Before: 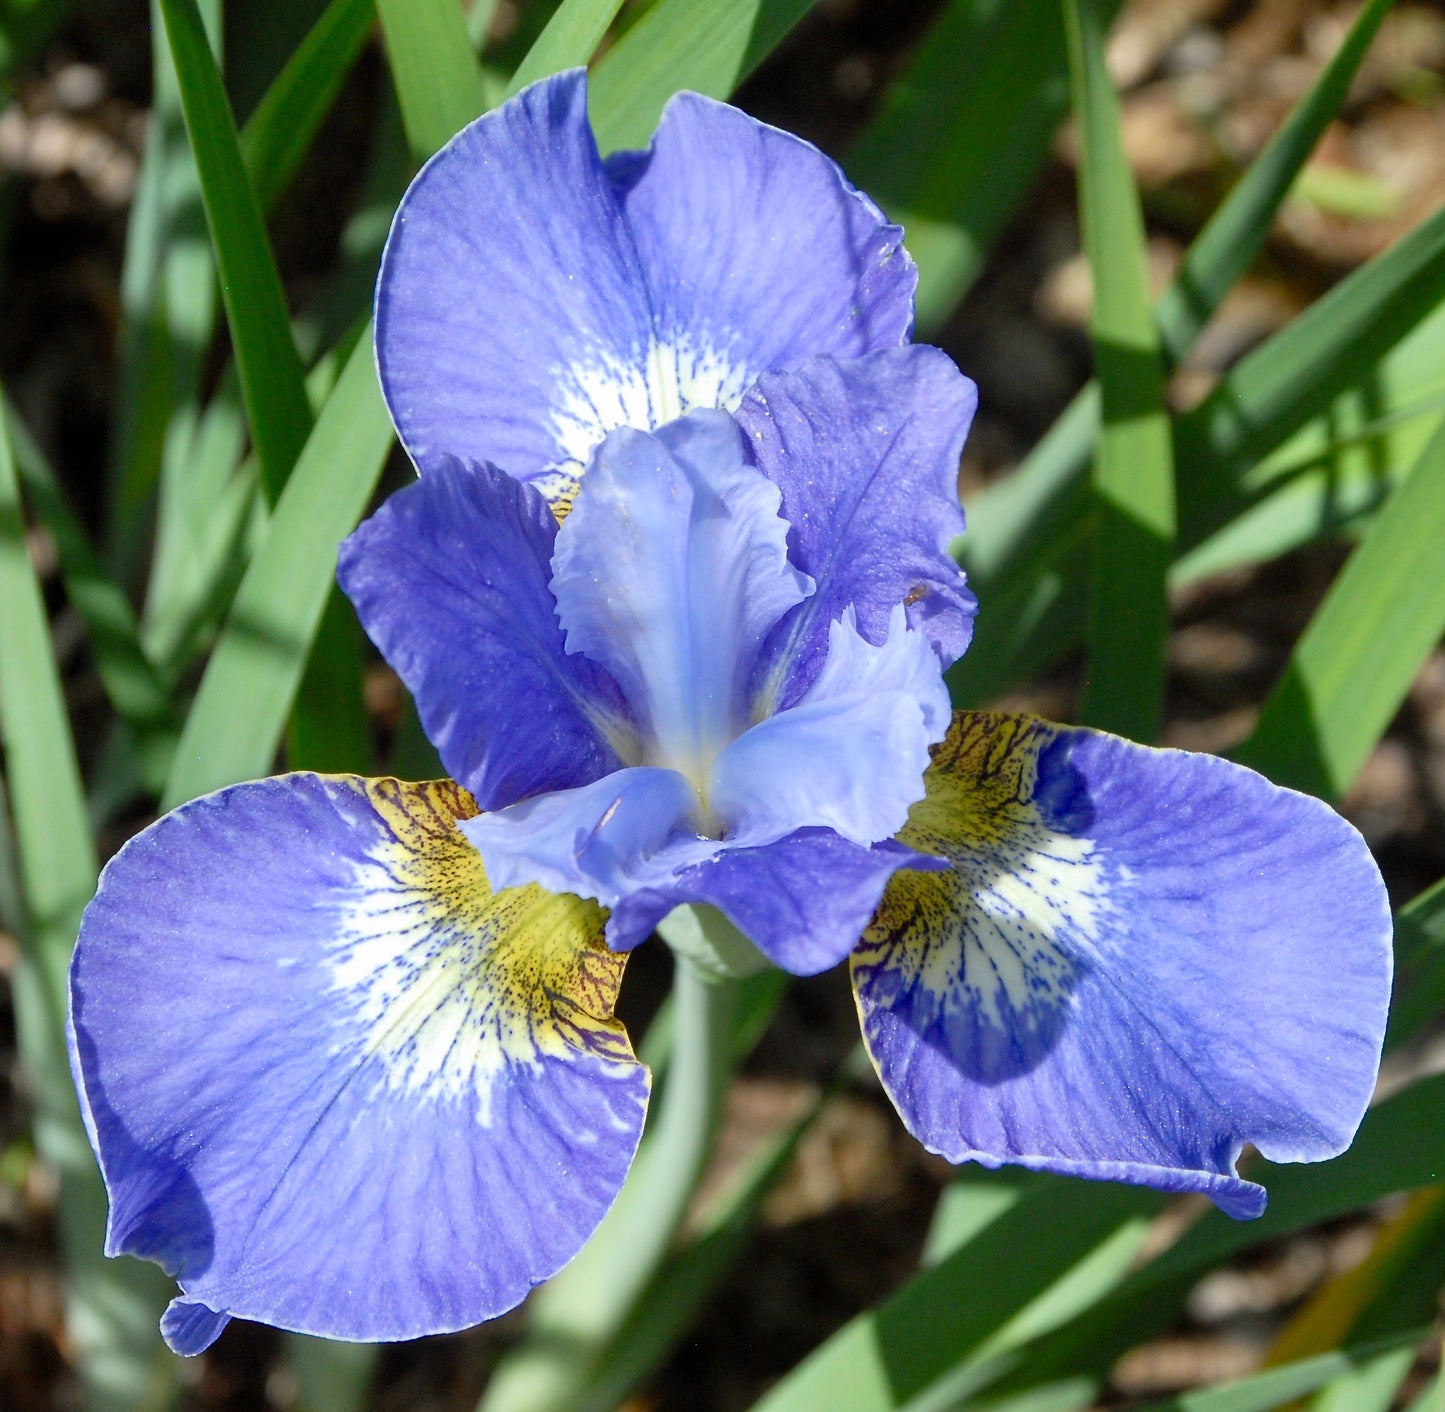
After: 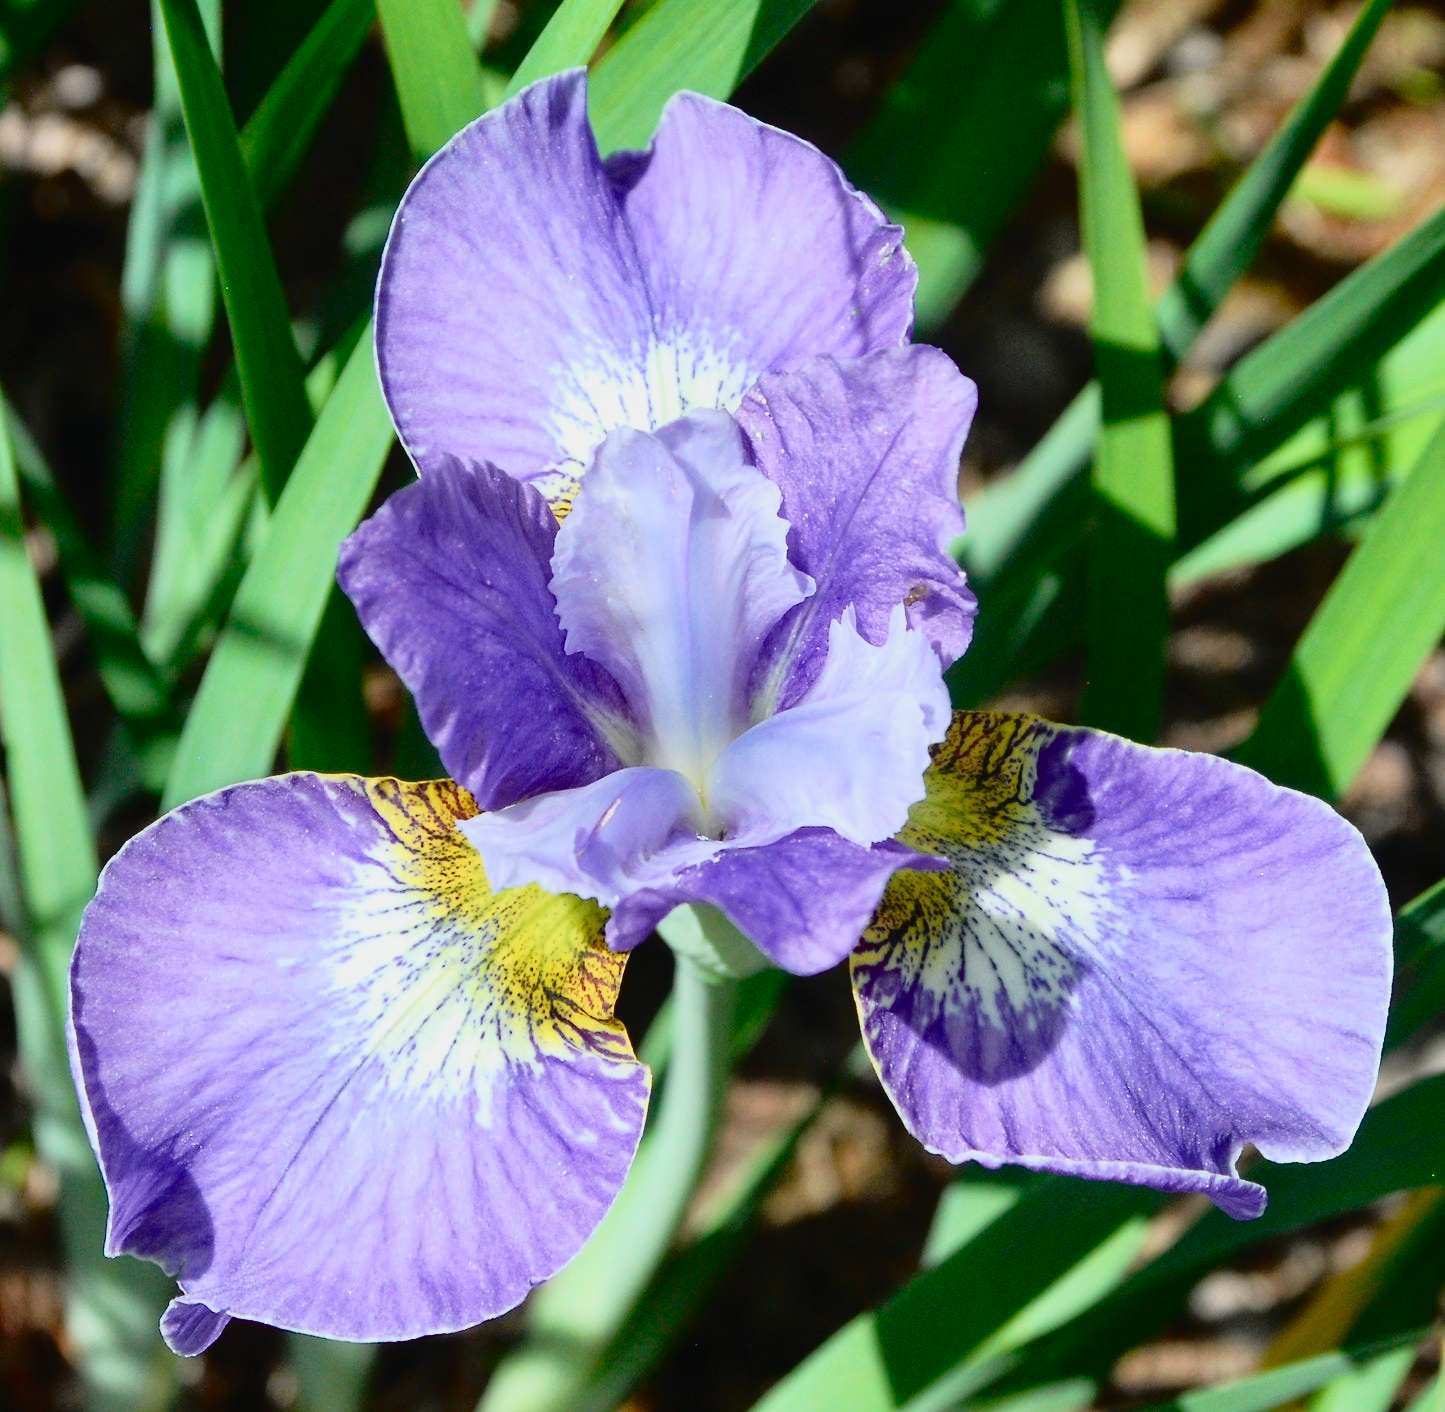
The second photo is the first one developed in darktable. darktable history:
tone curve: curves: ch0 [(0, 0.014) (0.17, 0.099) (0.398, 0.423) (0.728, 0.808) (0.877, 0.91) (0.99, 0.955)]; ch1 [(0, 0) (0.377, 0.325) (0.493, 0.491) (0.505, 0.504) (0.515, 0.515) (0.554, 0.575) (0.623, 0.643) (0.701, 0.718) (1, 1)]; ch2 [(0, 0) (0.423, 0.453) (0.481, 0.485) (0.501, 0.501) (0.531, 0.527) (0.586, 0.597) (0.663, 0.706) (0.717, 0.753) (1, 0.991)], color space Lab, independent channels
local contrast: mode bilateral grid, contrast 100, coarseness 100, detail 91%, midtone range 0.2
